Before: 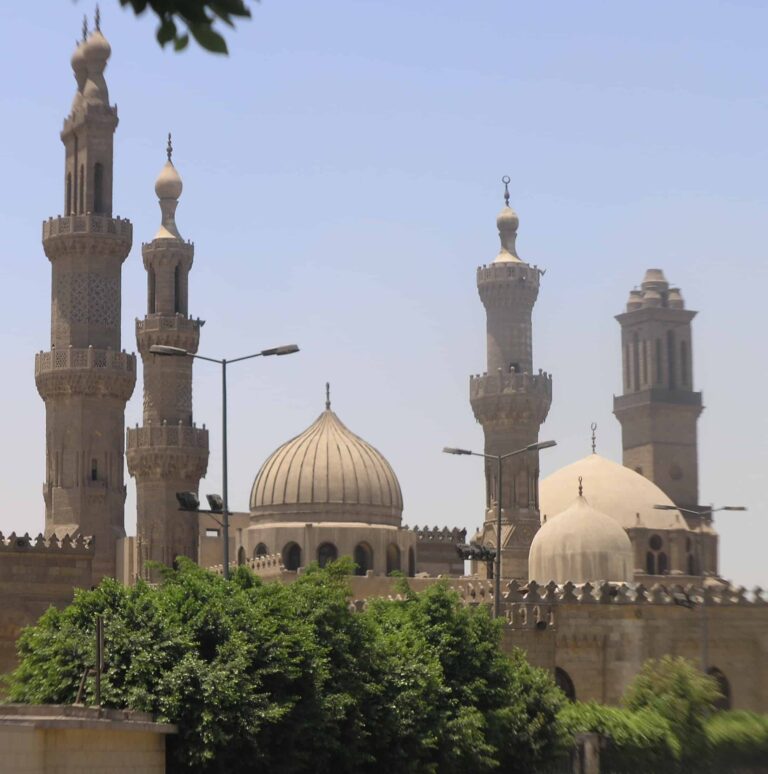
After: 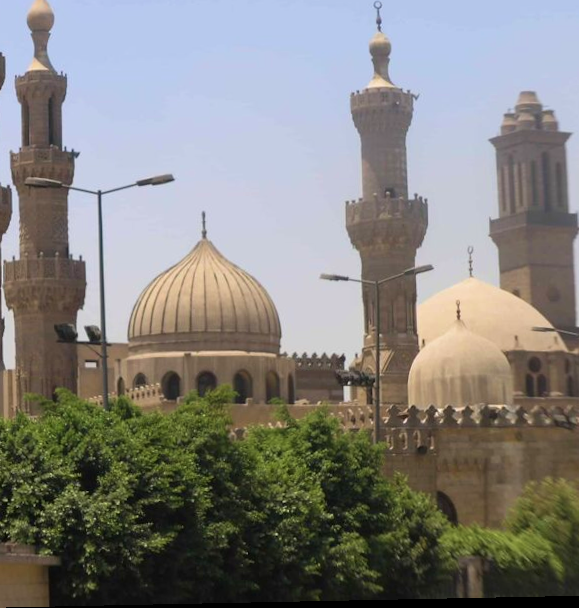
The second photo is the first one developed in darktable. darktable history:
crop: left 16.871%, top 22.857%, right 9.116%
rotate and perspective: rotation -1.17°, automatic cropping off
velvia: on, module defaults
